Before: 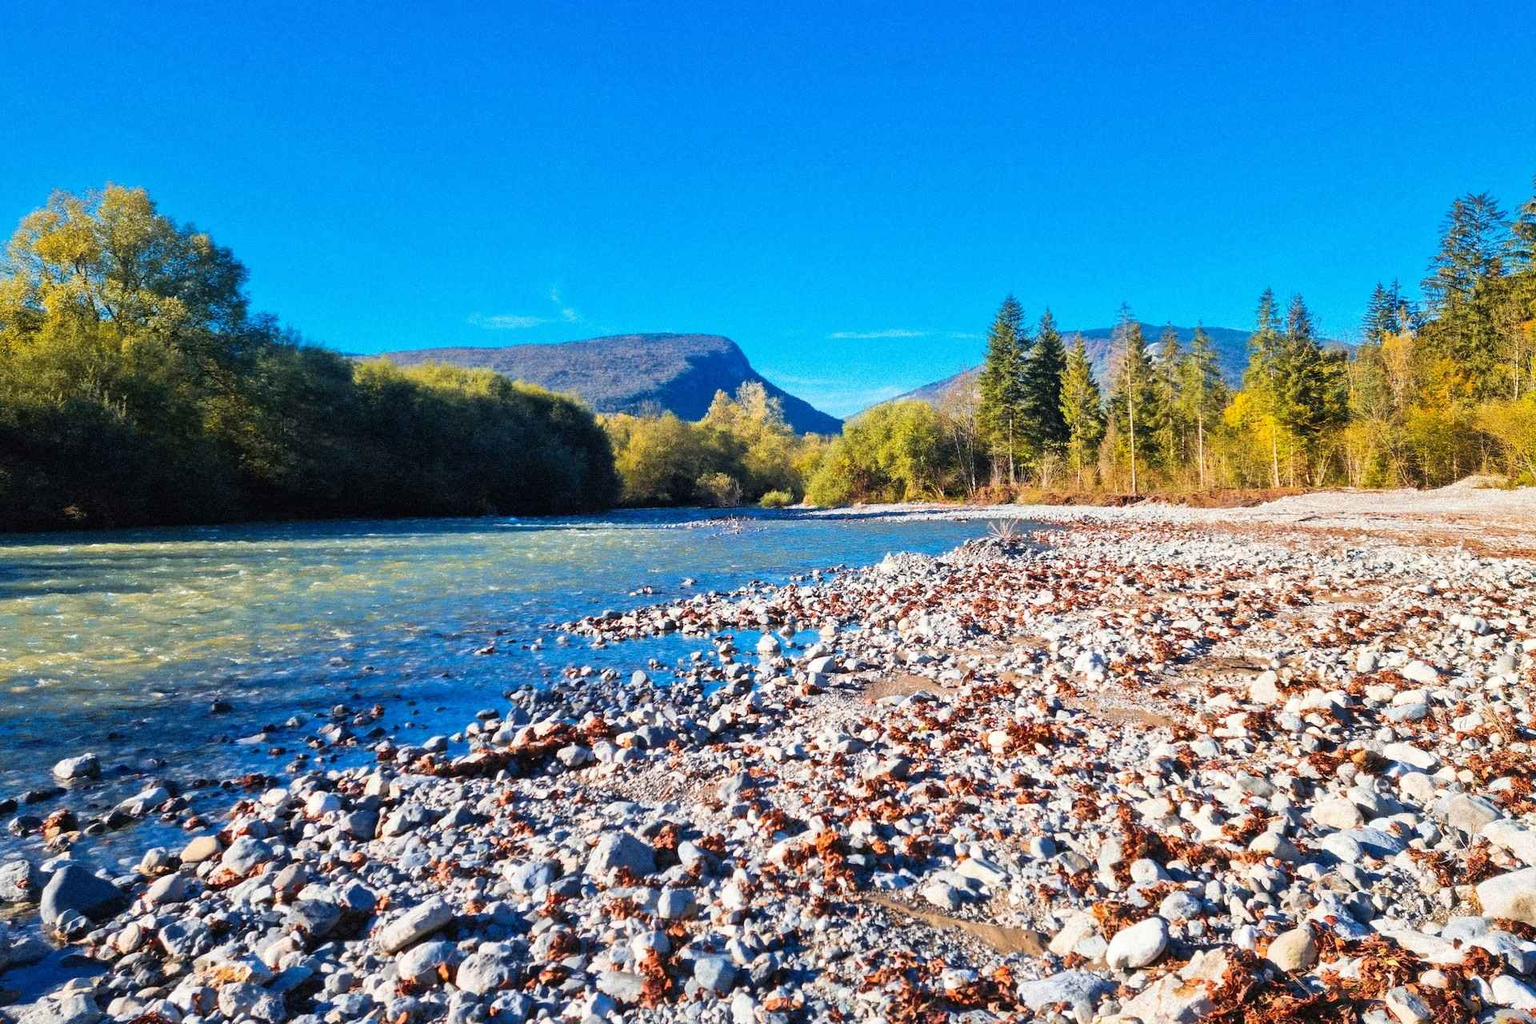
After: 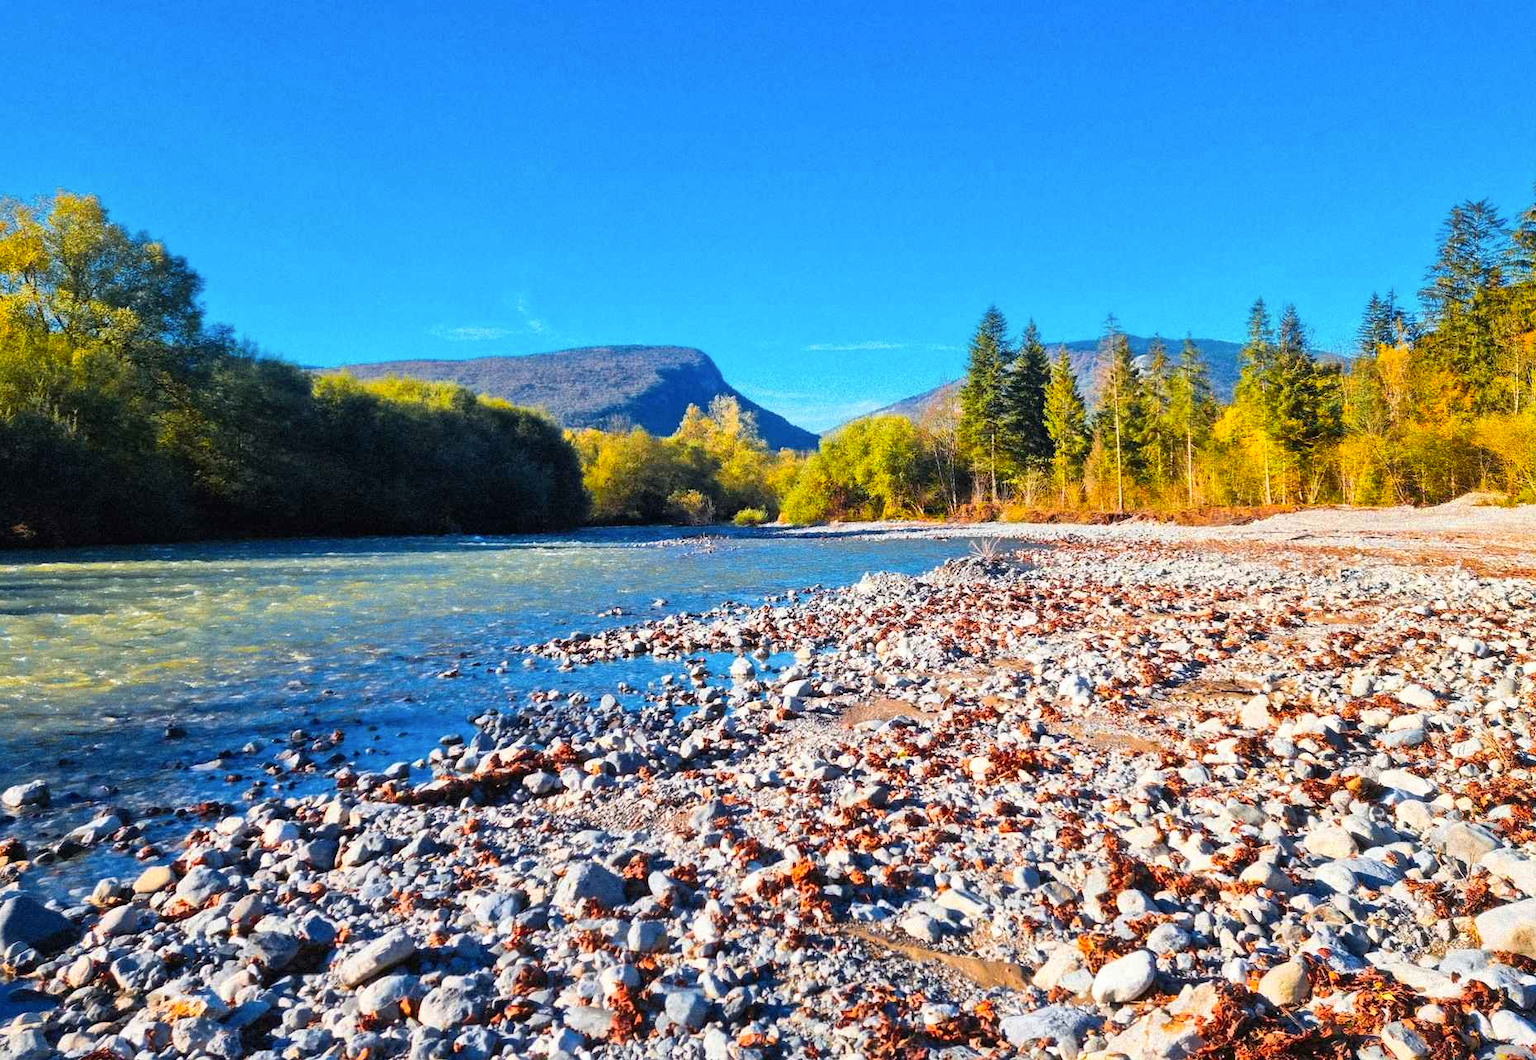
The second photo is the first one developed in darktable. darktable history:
crop and rotate: left 3.399%
color zones: curves: ch0 [(0.224, 0.526) (0.75, 0.5)]; ch1 [(0.055, 0.526) (0.224, 0.761) (0.377, 0.526) (0.75, 0.5)]
